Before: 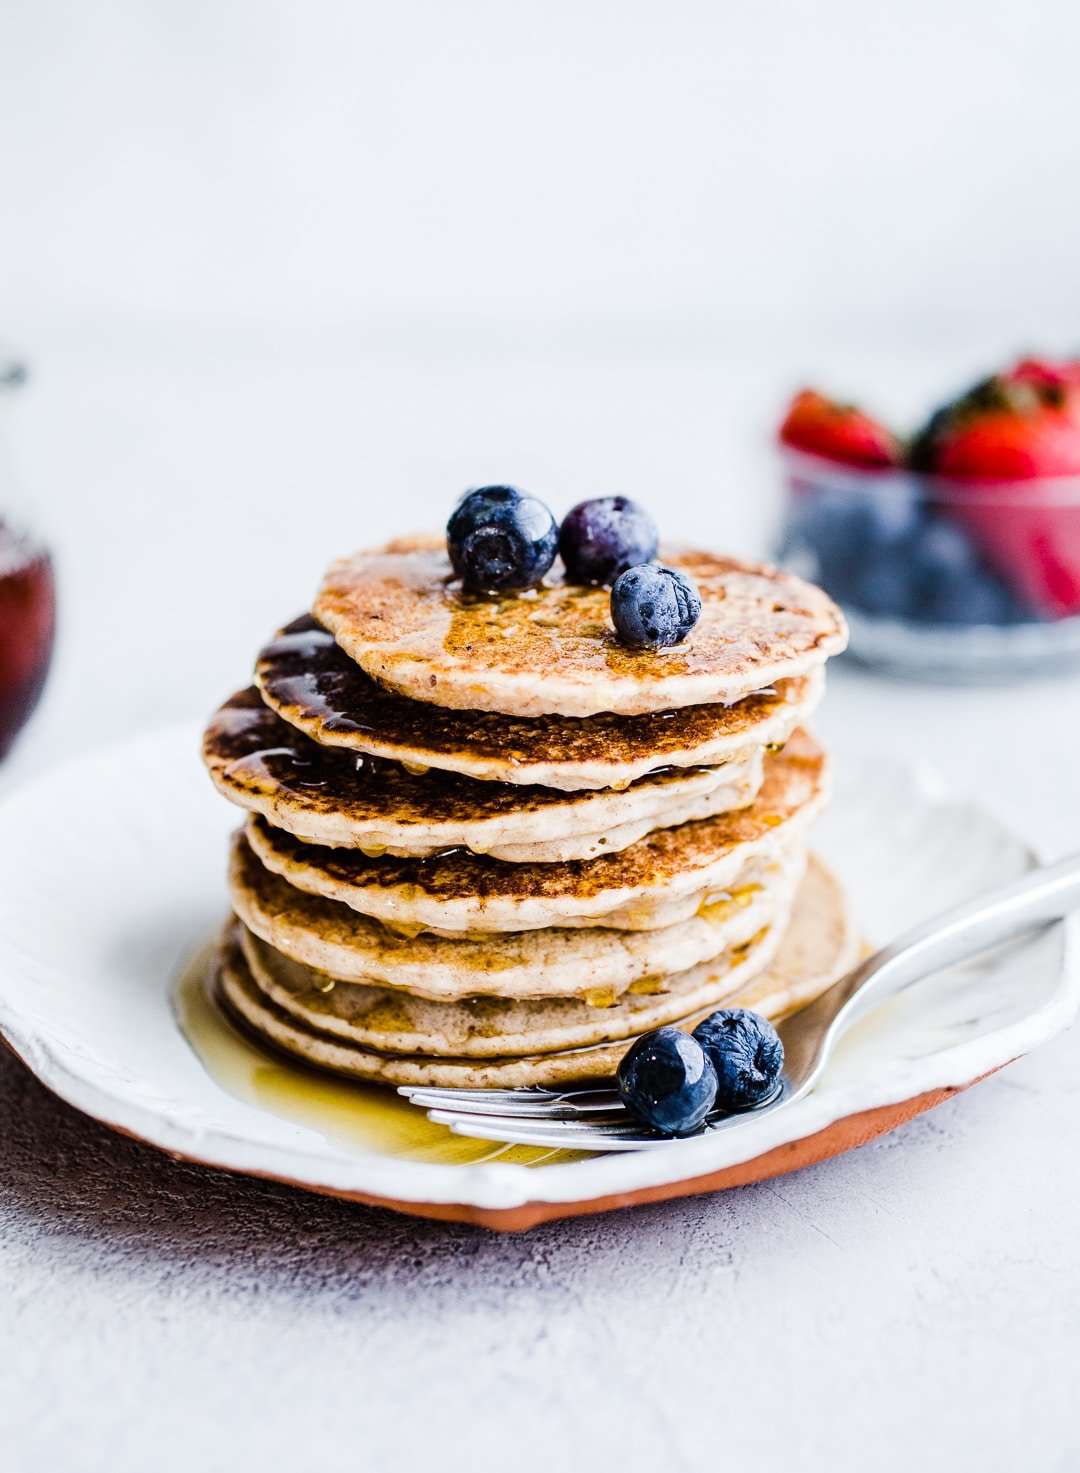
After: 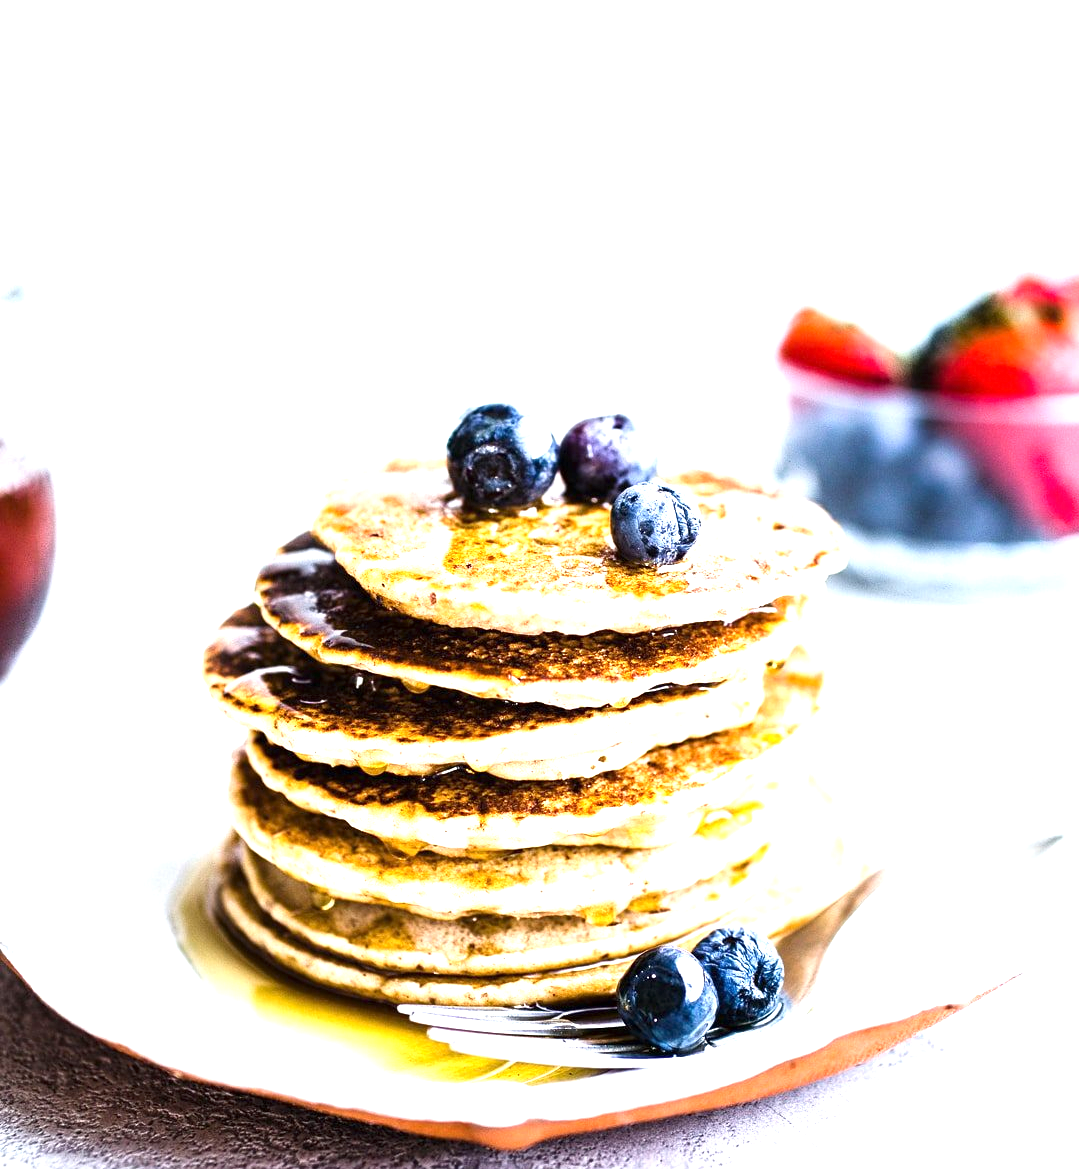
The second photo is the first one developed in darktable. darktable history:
crop and rotate: top 5.667%, bottom 14.937%
exposure: exposure 1.223 EV, compensate highlight preservation false
